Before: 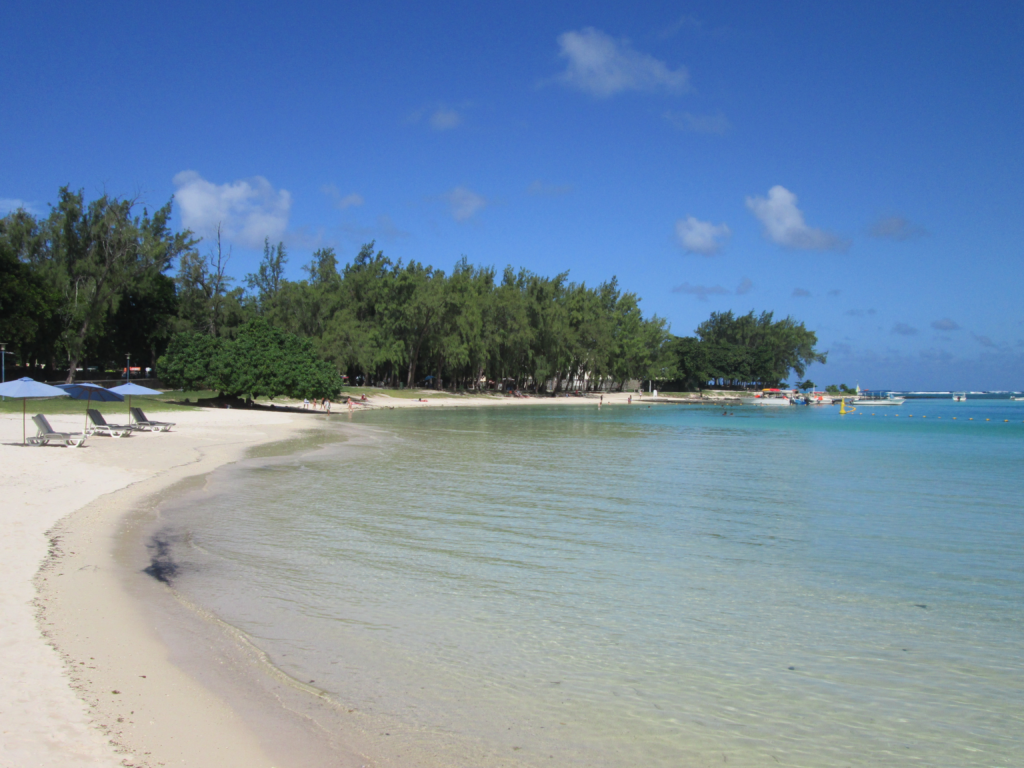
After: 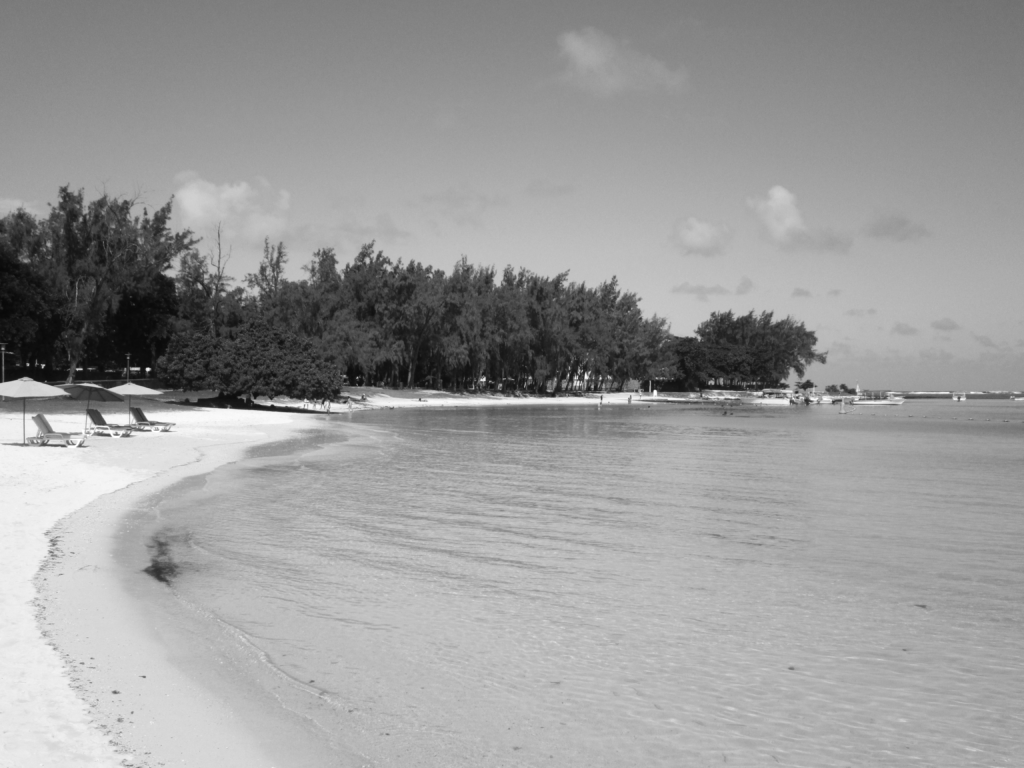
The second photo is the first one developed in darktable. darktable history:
tone equalizer: -8 EV -0.417 EV, -7 EV -0.389 EV, -6 EV -0.333 EV, -5 EV -0.222 EV, -3 EV 0.222 EV, -2 EV 0.333 EV, -1 EV 0.389 EV, +0 EV 0.417 EV, edges refinement/feathering 500, mask exposure compensation -1.57 EV, preserve details no
color calibration: output gray [0.21, 0.42, 0.37, 0], gray › normalize channels true, illuminant same as pipeline (D50), adaptation XYZ, x 0.346, y 0.359, gamut compression 0
